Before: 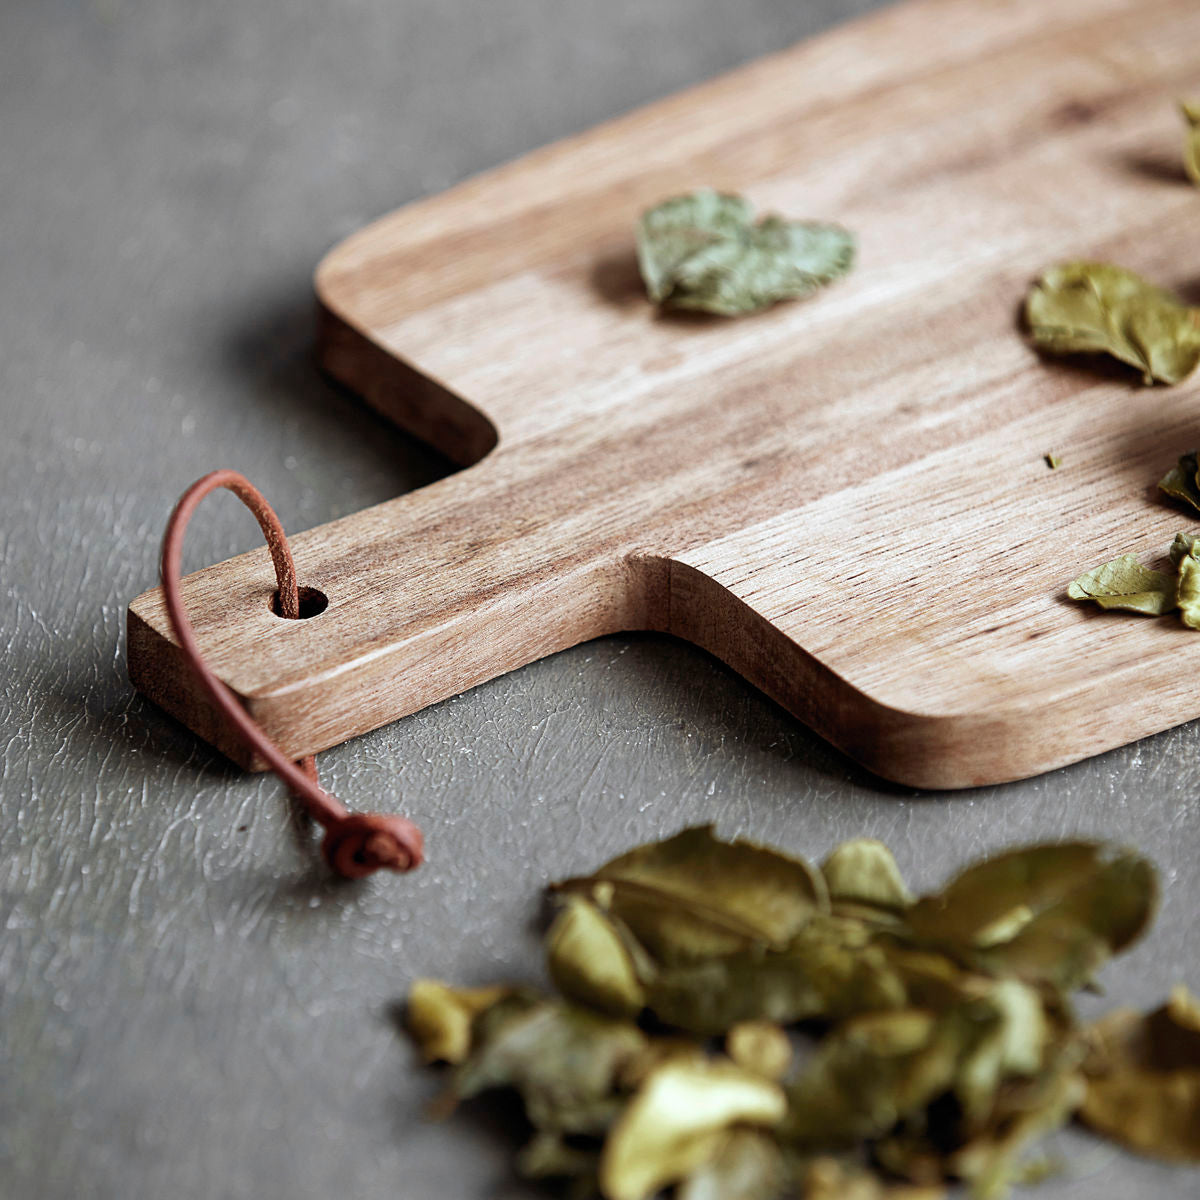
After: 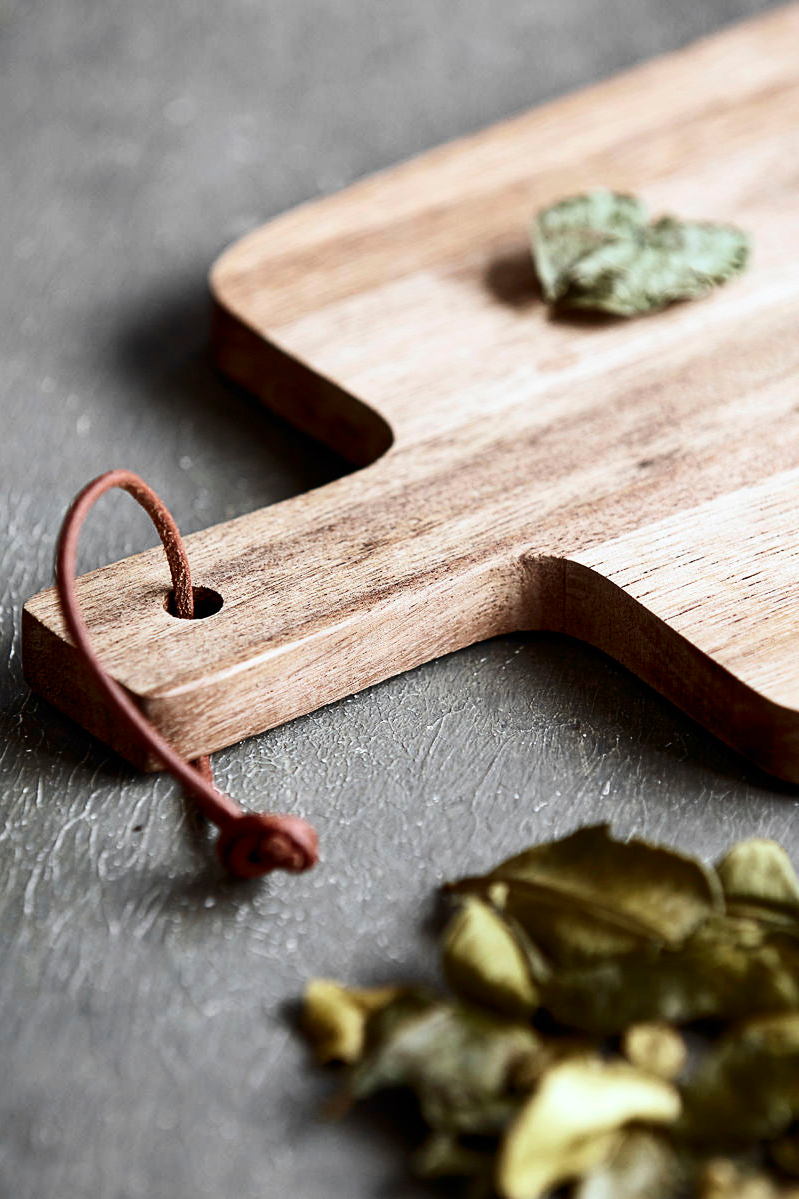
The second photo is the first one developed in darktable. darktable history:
crop and rotate: left 8.786%, right 24.548%
contrast brightness saturation: contrast 0.28
